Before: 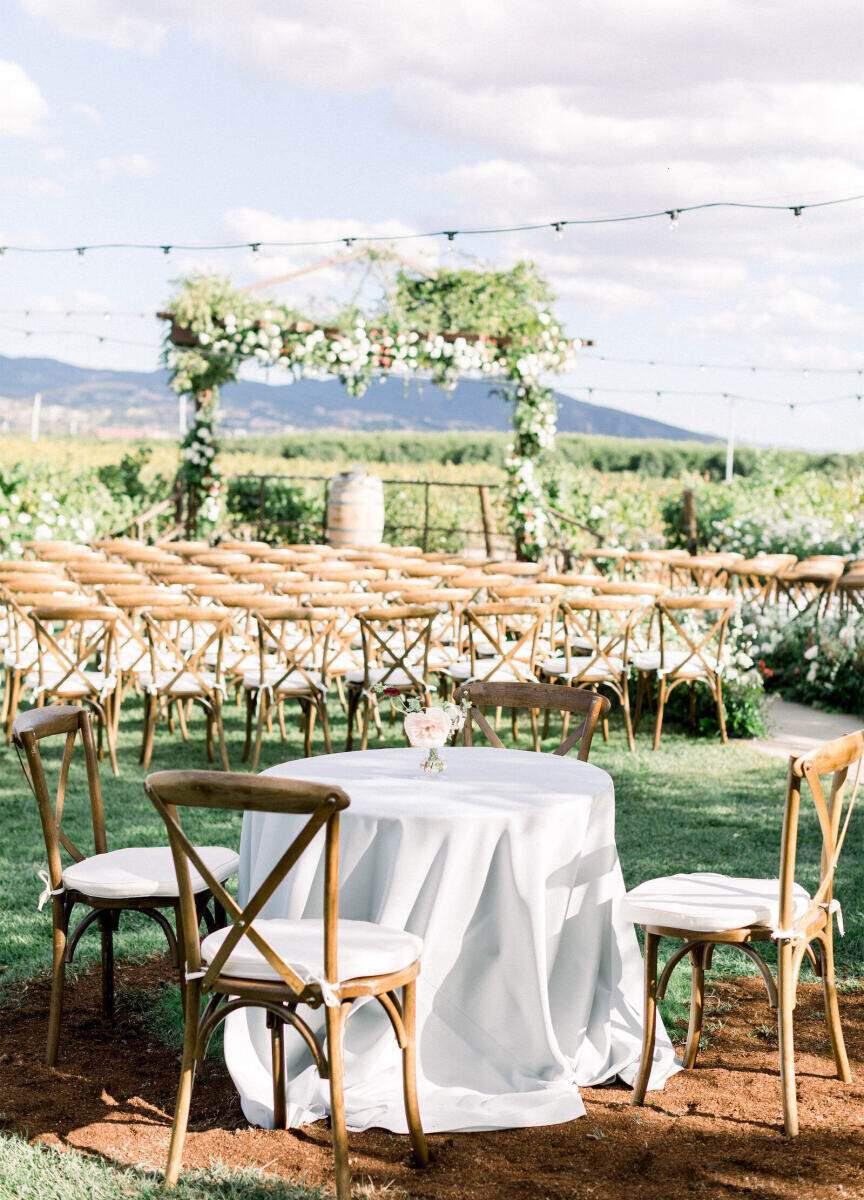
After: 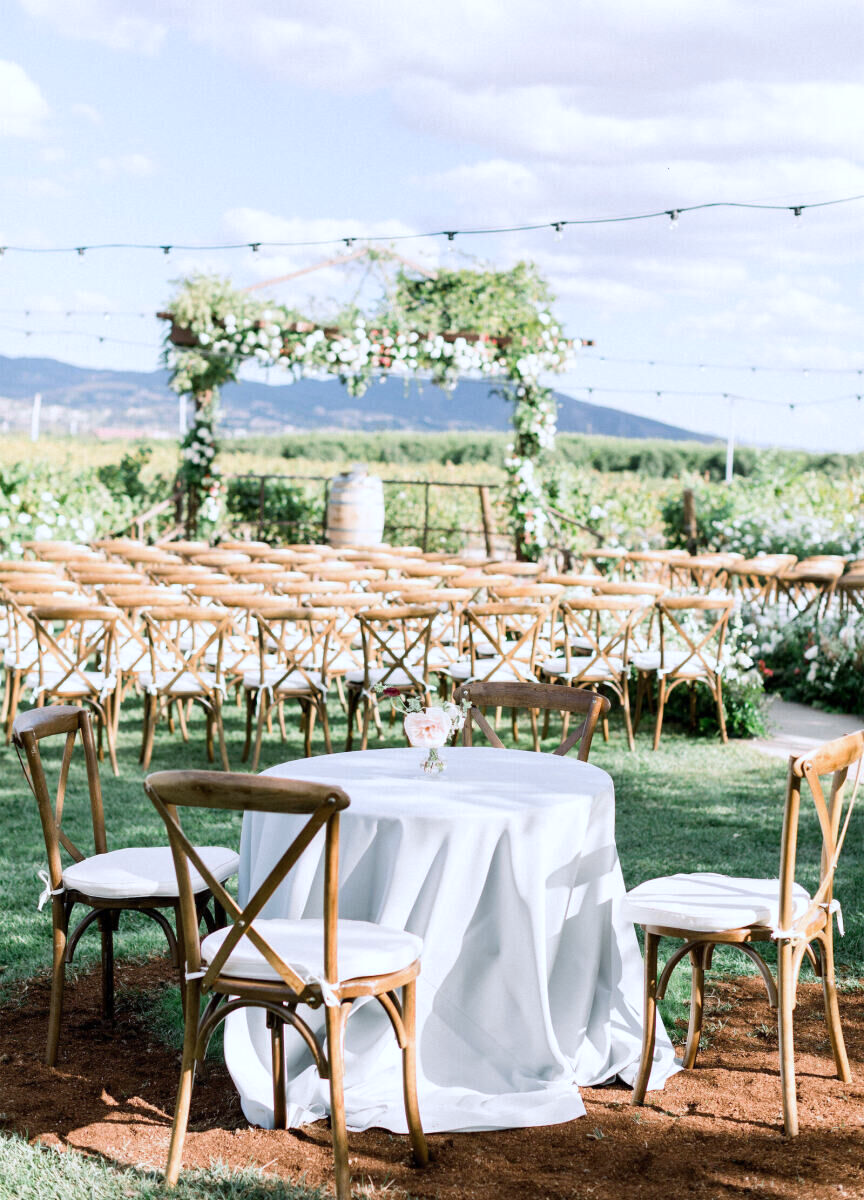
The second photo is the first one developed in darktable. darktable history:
color correction: highlights a* -0.815, highlights b* -9.19
